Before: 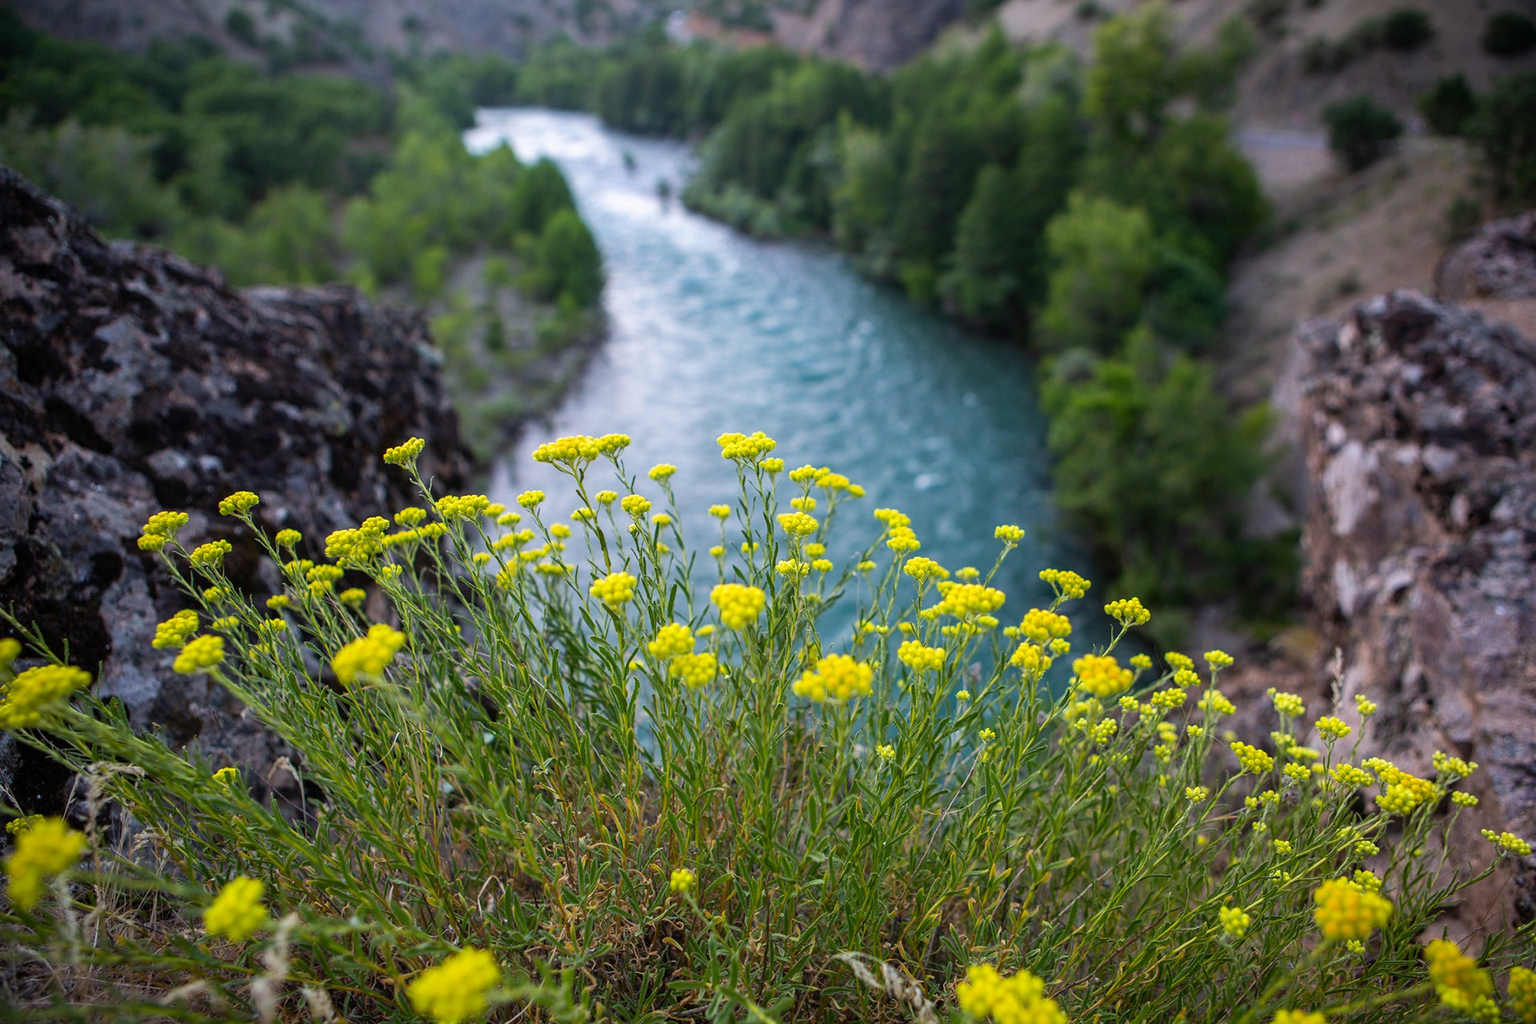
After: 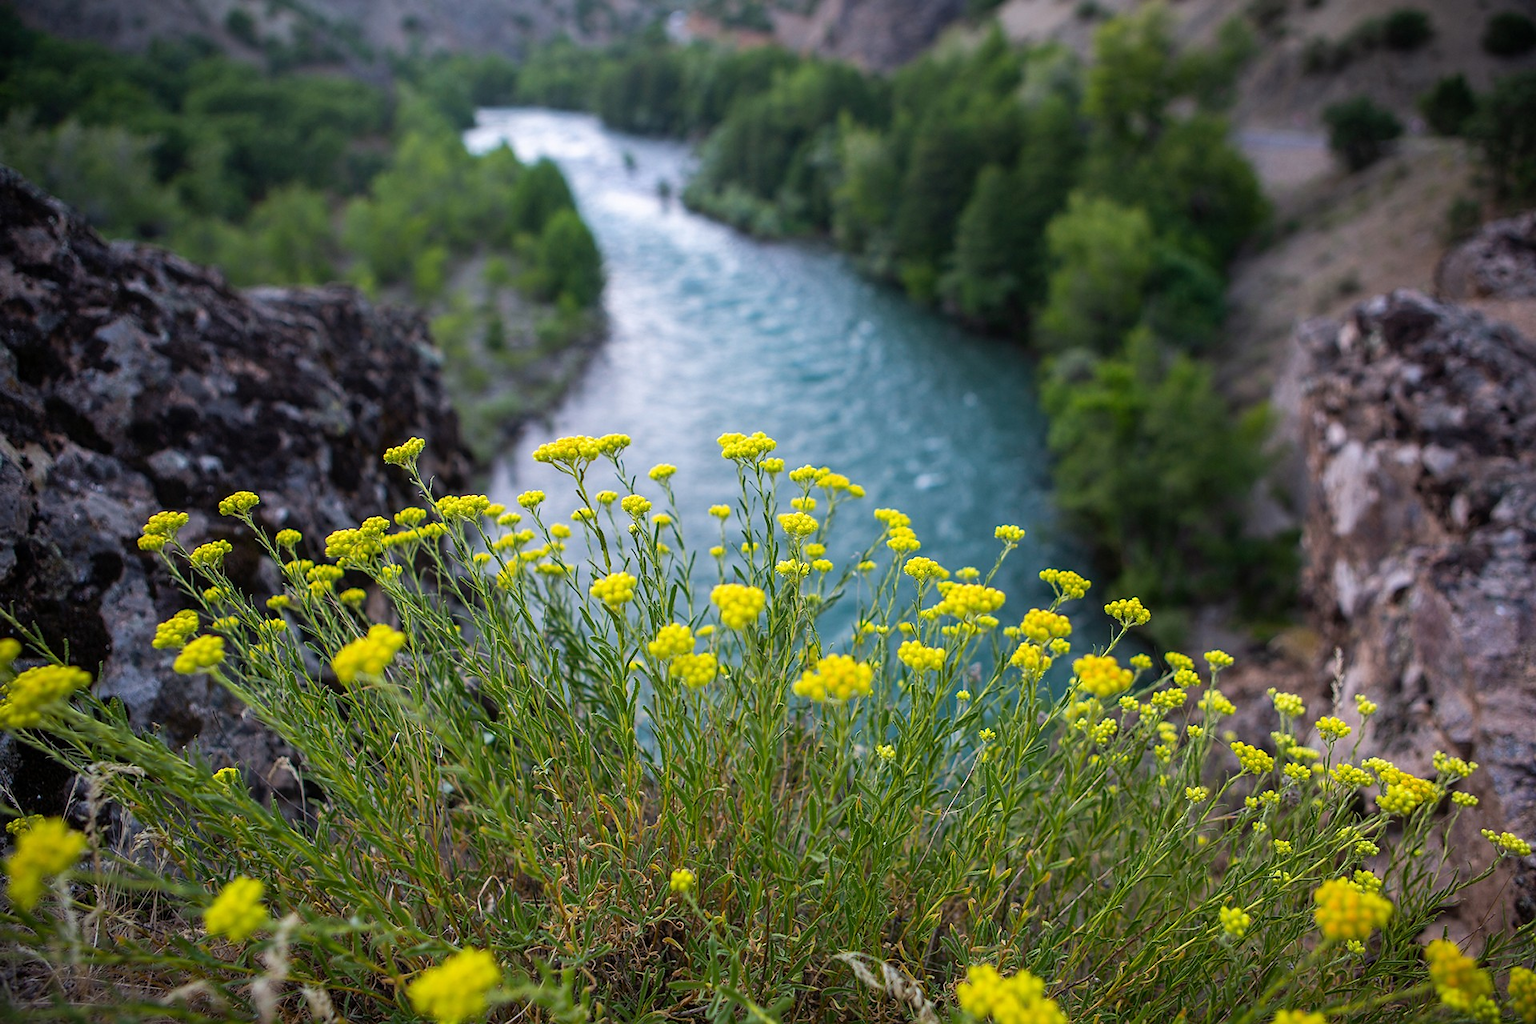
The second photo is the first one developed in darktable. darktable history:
sharpen: radius 1.002, threshold 1.067
